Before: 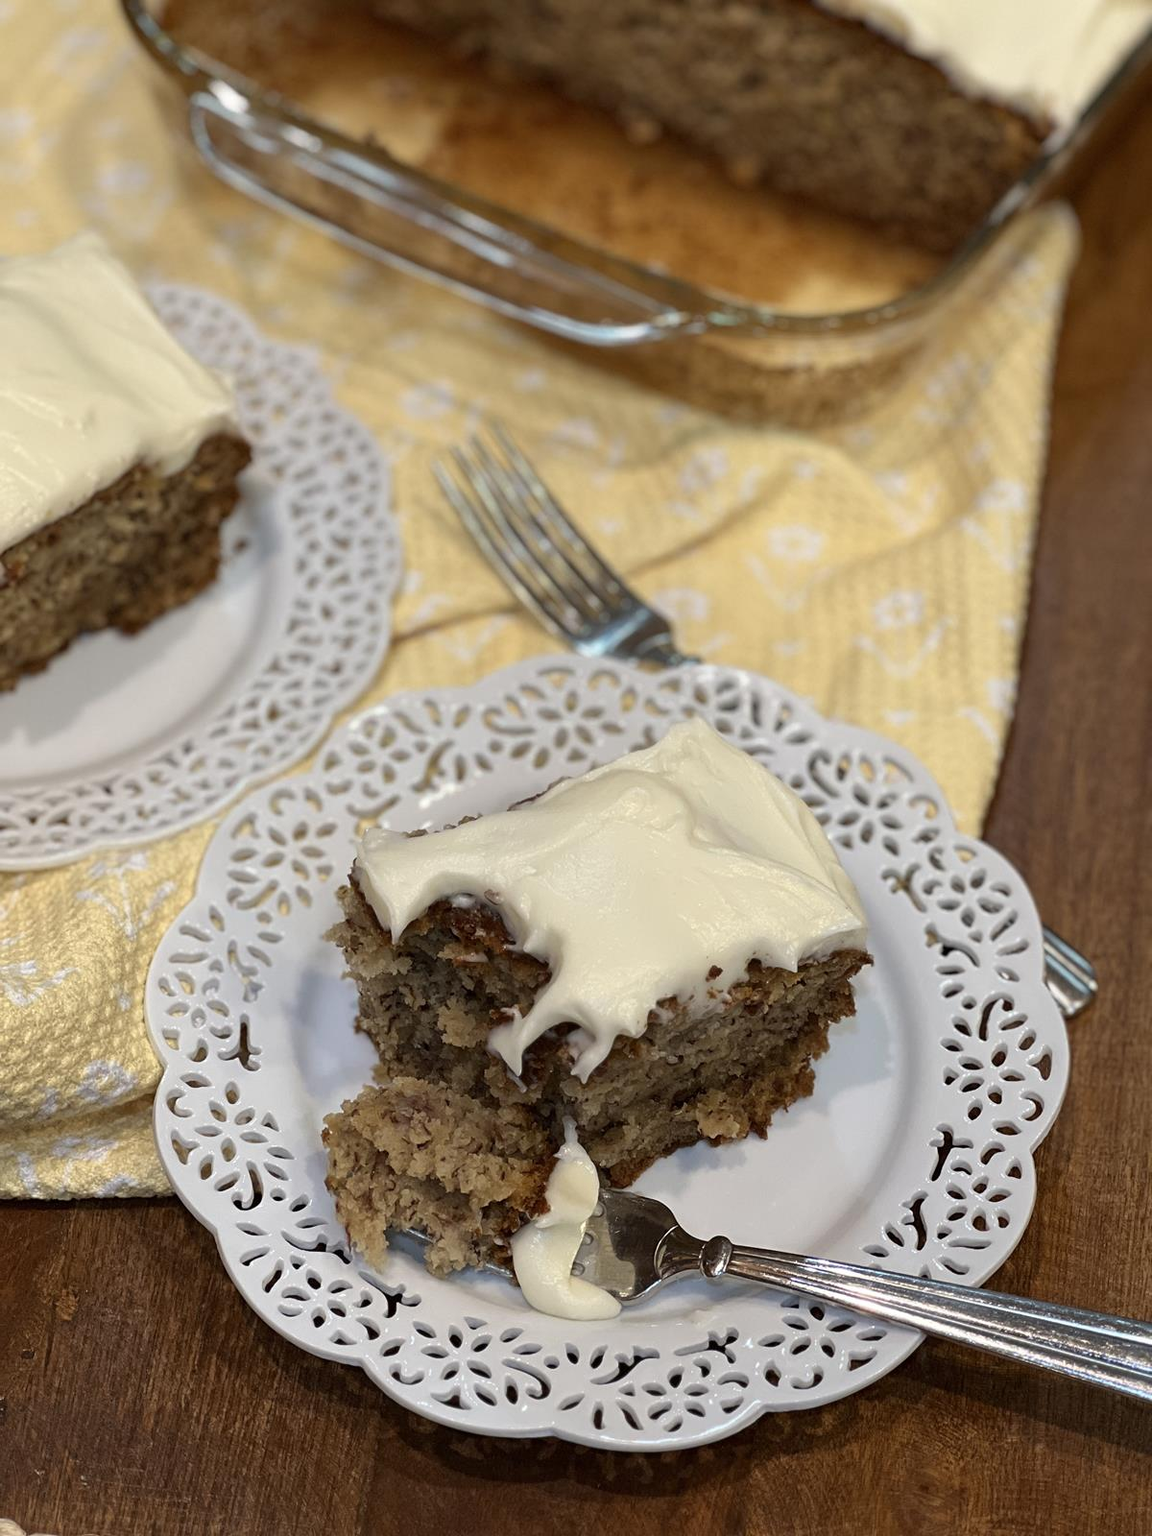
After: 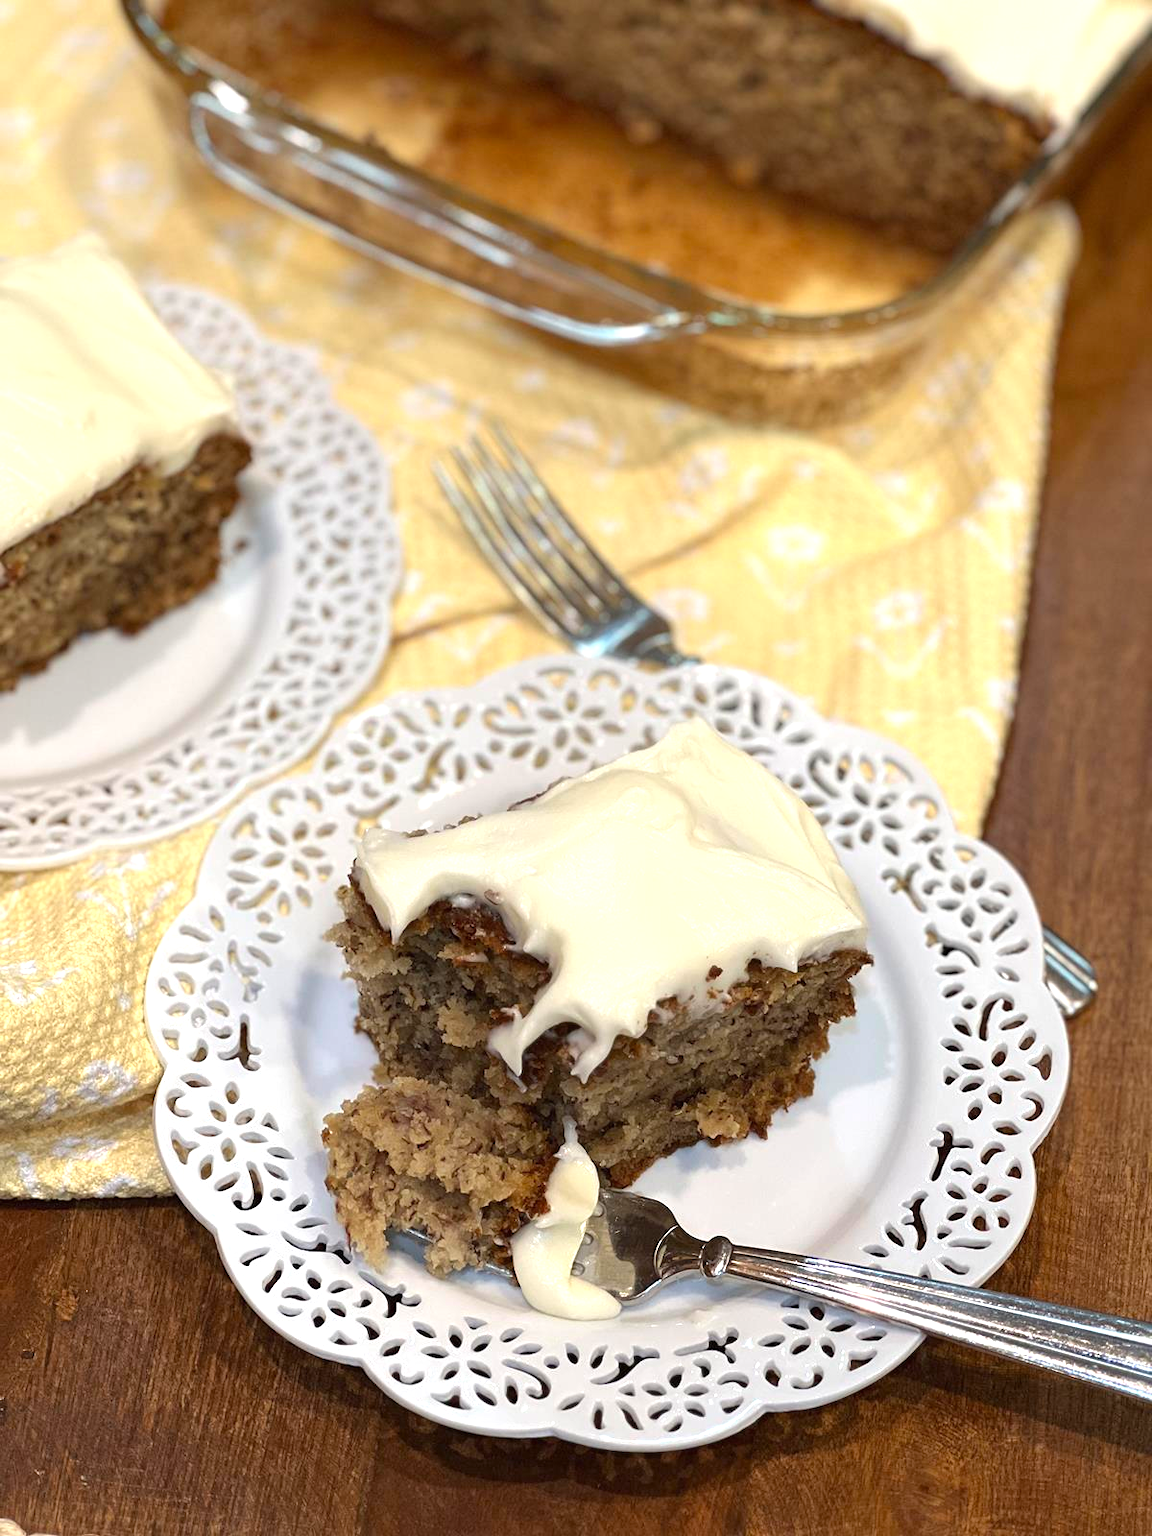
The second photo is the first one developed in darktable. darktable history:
local contrast: mode bilateral grid, contrast 100, coarseness 100, detail 94%, midtone range 0.2
exposure: black level correction 0, exposure 0.7 EV, compensate exposure bias true, compensate highlight preservation false
